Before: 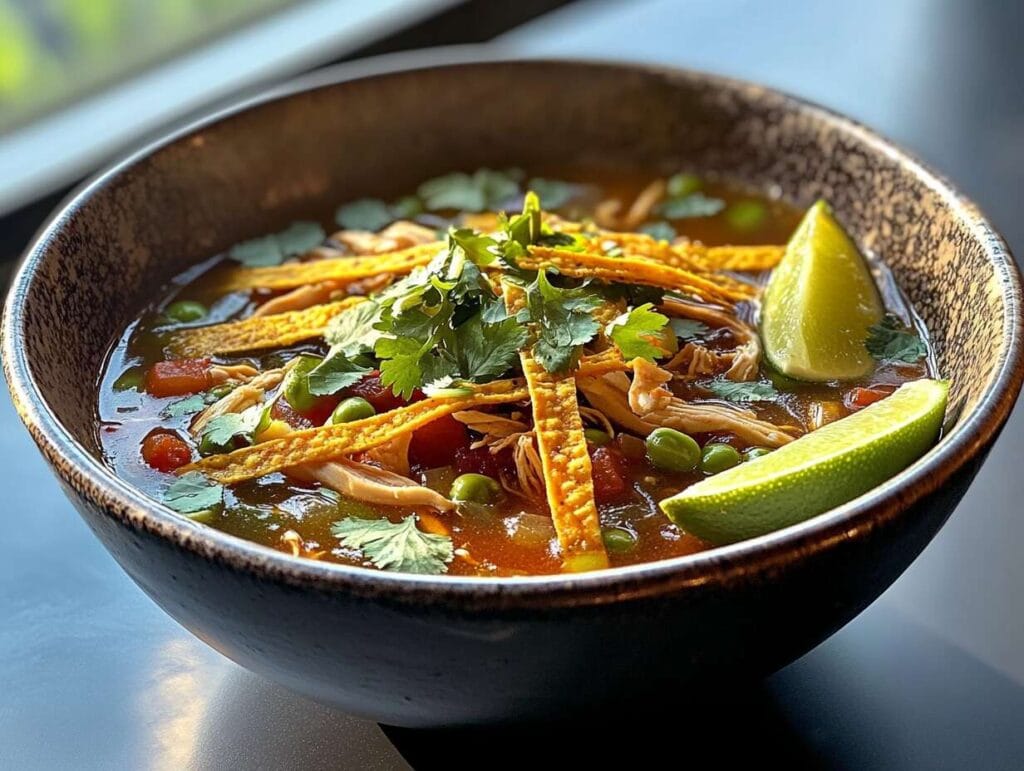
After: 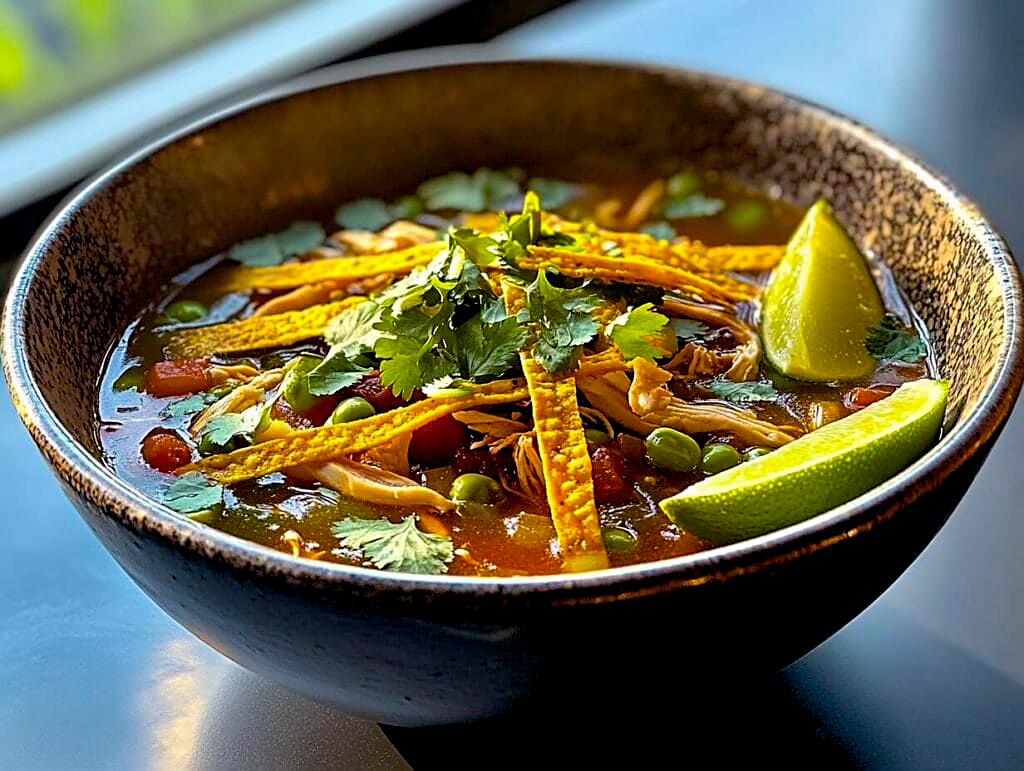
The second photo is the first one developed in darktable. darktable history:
color balance rgb: highlights gain › chroma 0.104%, highlights gain › hue 331.58°, global offset › luminance -0.879%, perceptual saturation grading › global saturation 30.909%, global vibrance 20%
sharpen: on, module defaults
color zones: mix 30.4%
